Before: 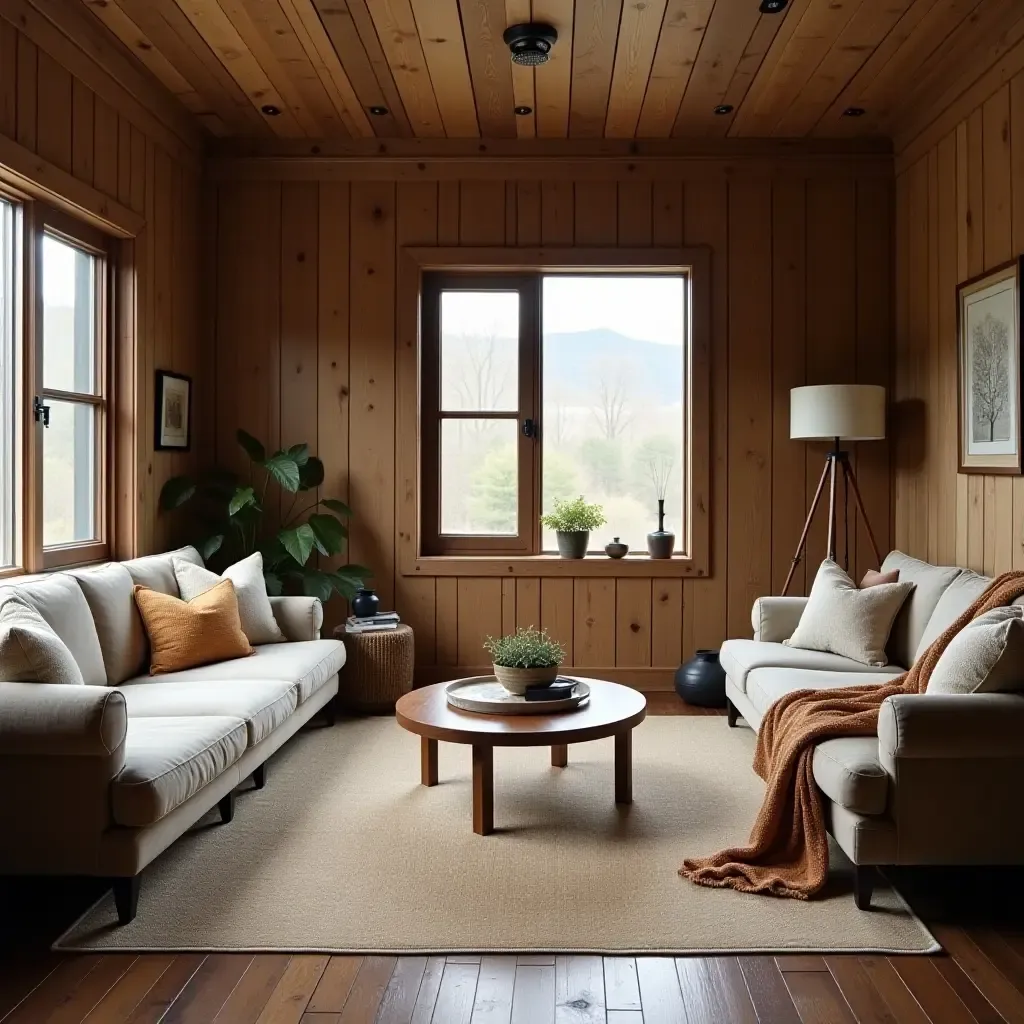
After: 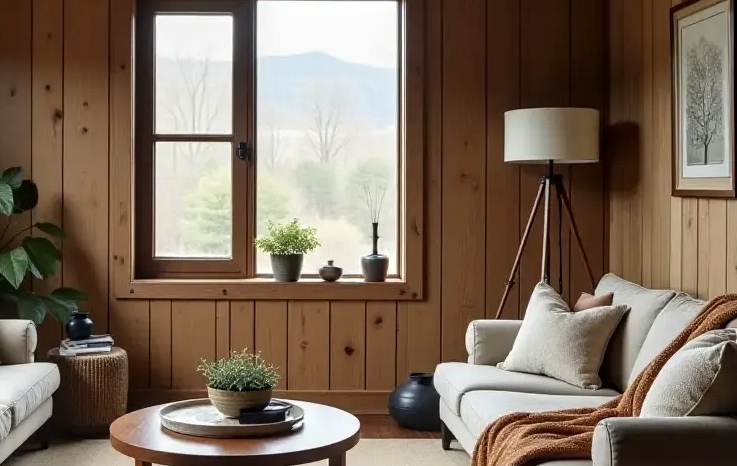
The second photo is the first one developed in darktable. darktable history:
crop and rotate: left 27.946%, top 27.093%, bottom 27.361%
local contrast: on, module defaults
shadows and highlights: shadows 13.31, white point adjustment 1.24, soften with gaussian
